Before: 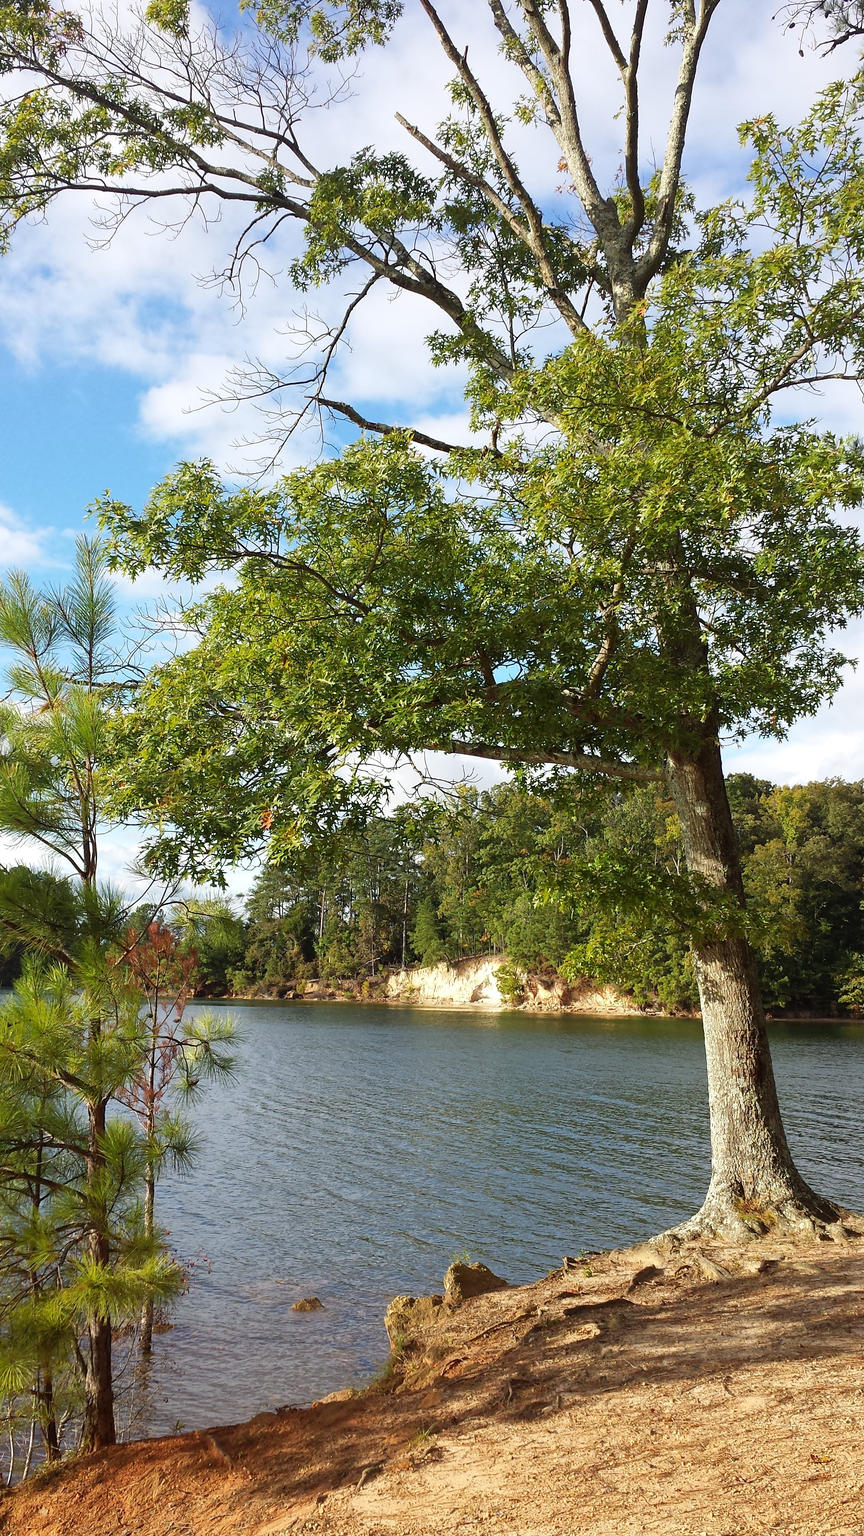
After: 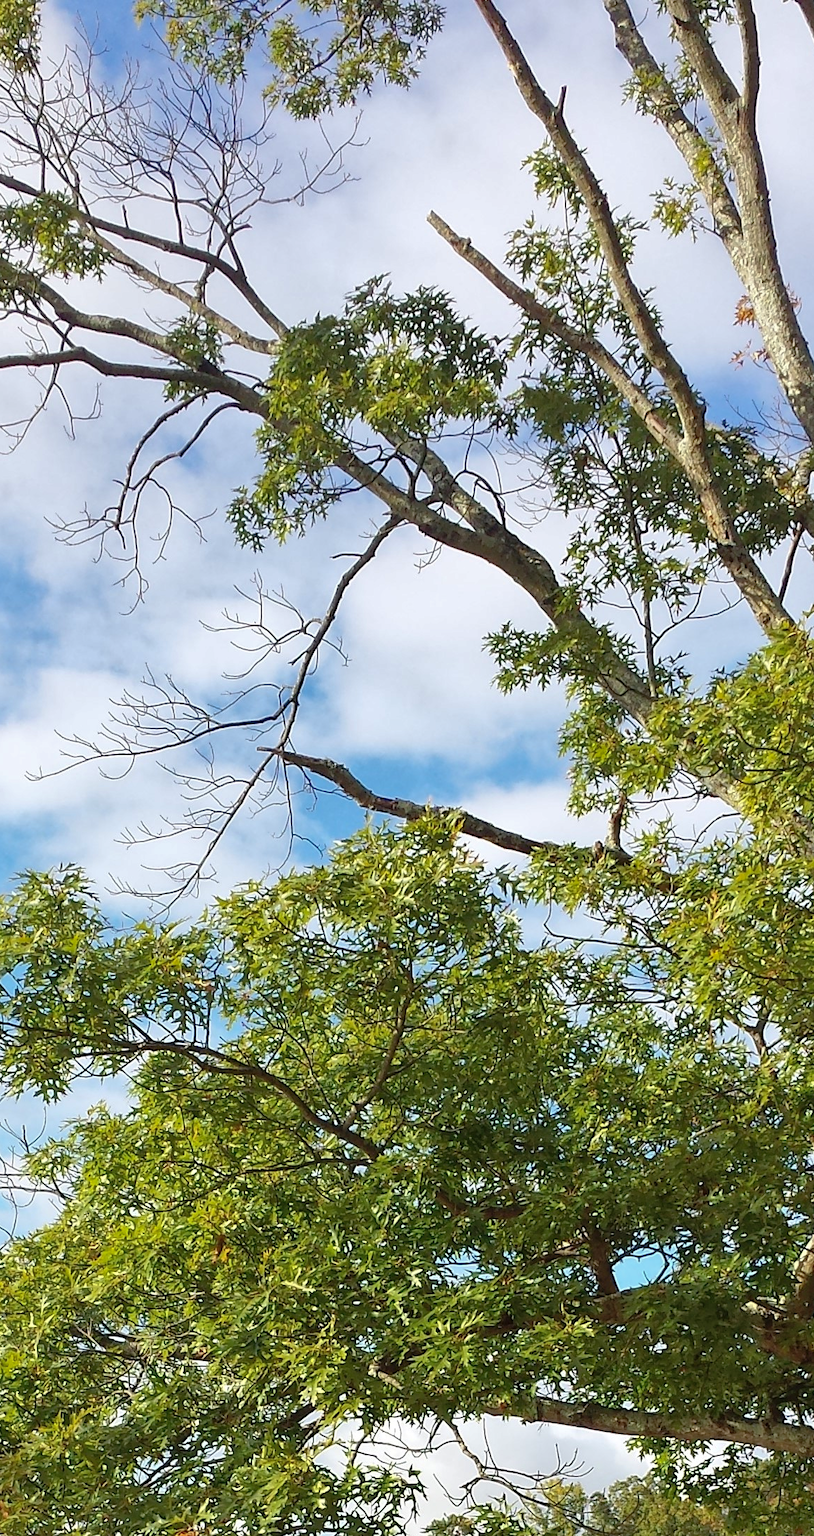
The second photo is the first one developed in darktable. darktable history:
shadows and highlights: on, module defaults
crop: left 19.492%, right 30.547%, bottom 47%
tone equalizer: on, module defaults
